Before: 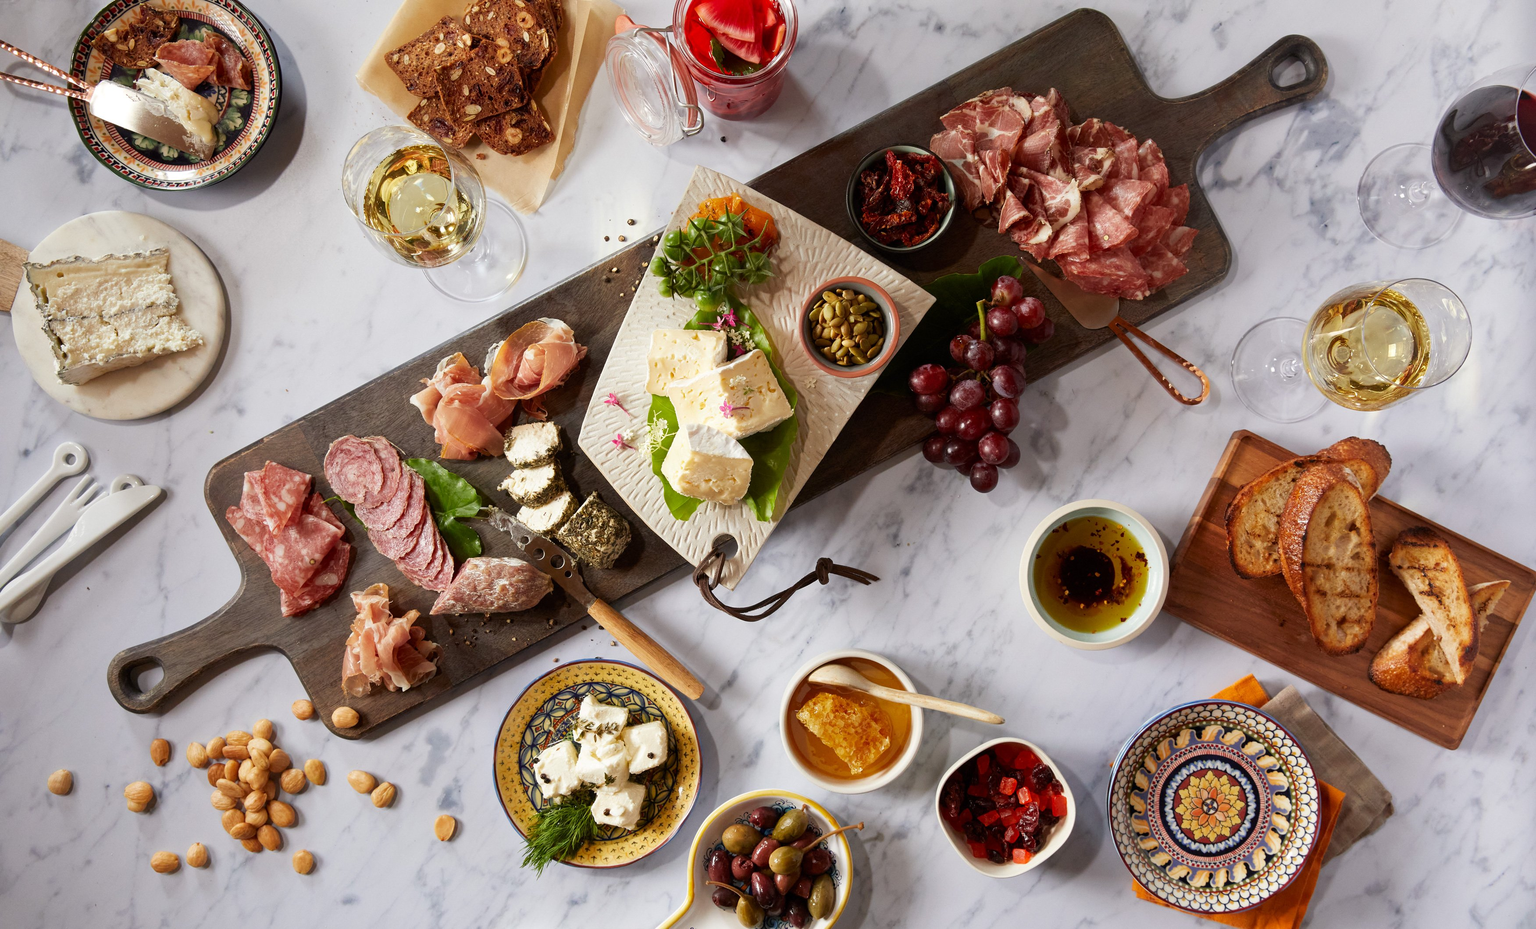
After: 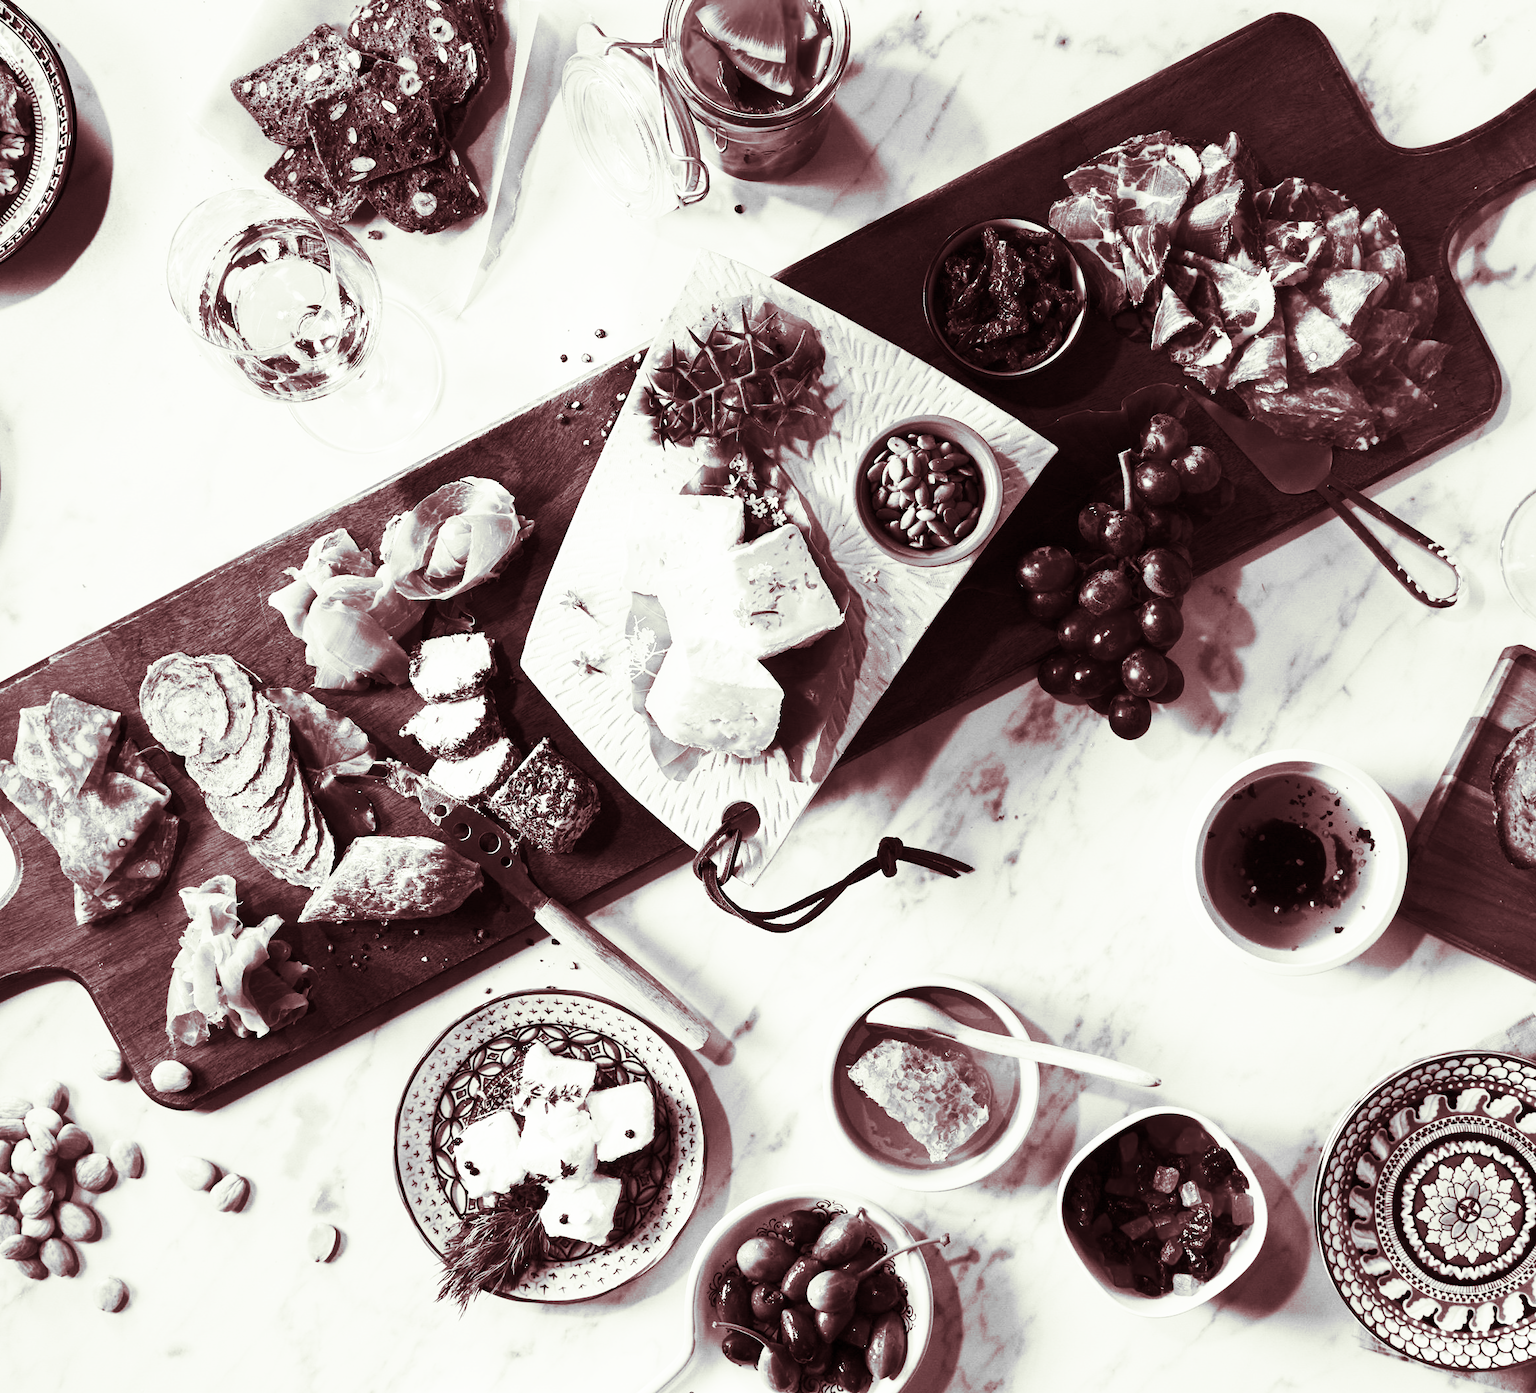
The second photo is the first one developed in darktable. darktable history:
monochrome: on, module defaults
split-toning: compress 20%
contrast brightness saturation: contrast 0.62, brightness 0.34, saturation 0.14
crop and rotate: left 15.055%, right 18.278%
